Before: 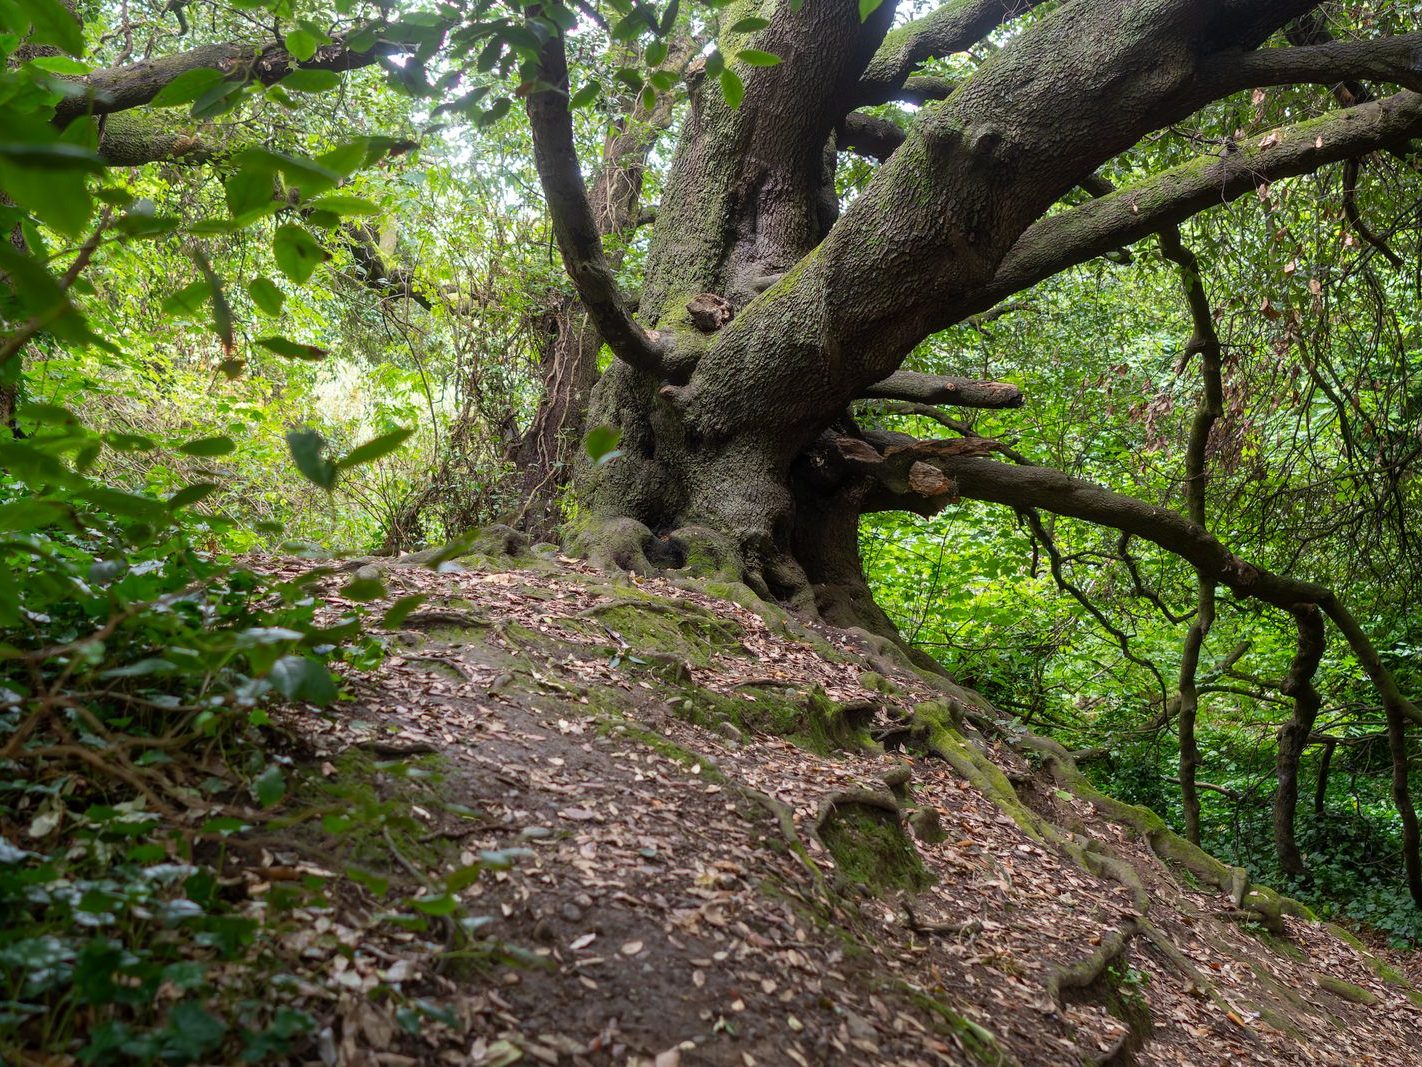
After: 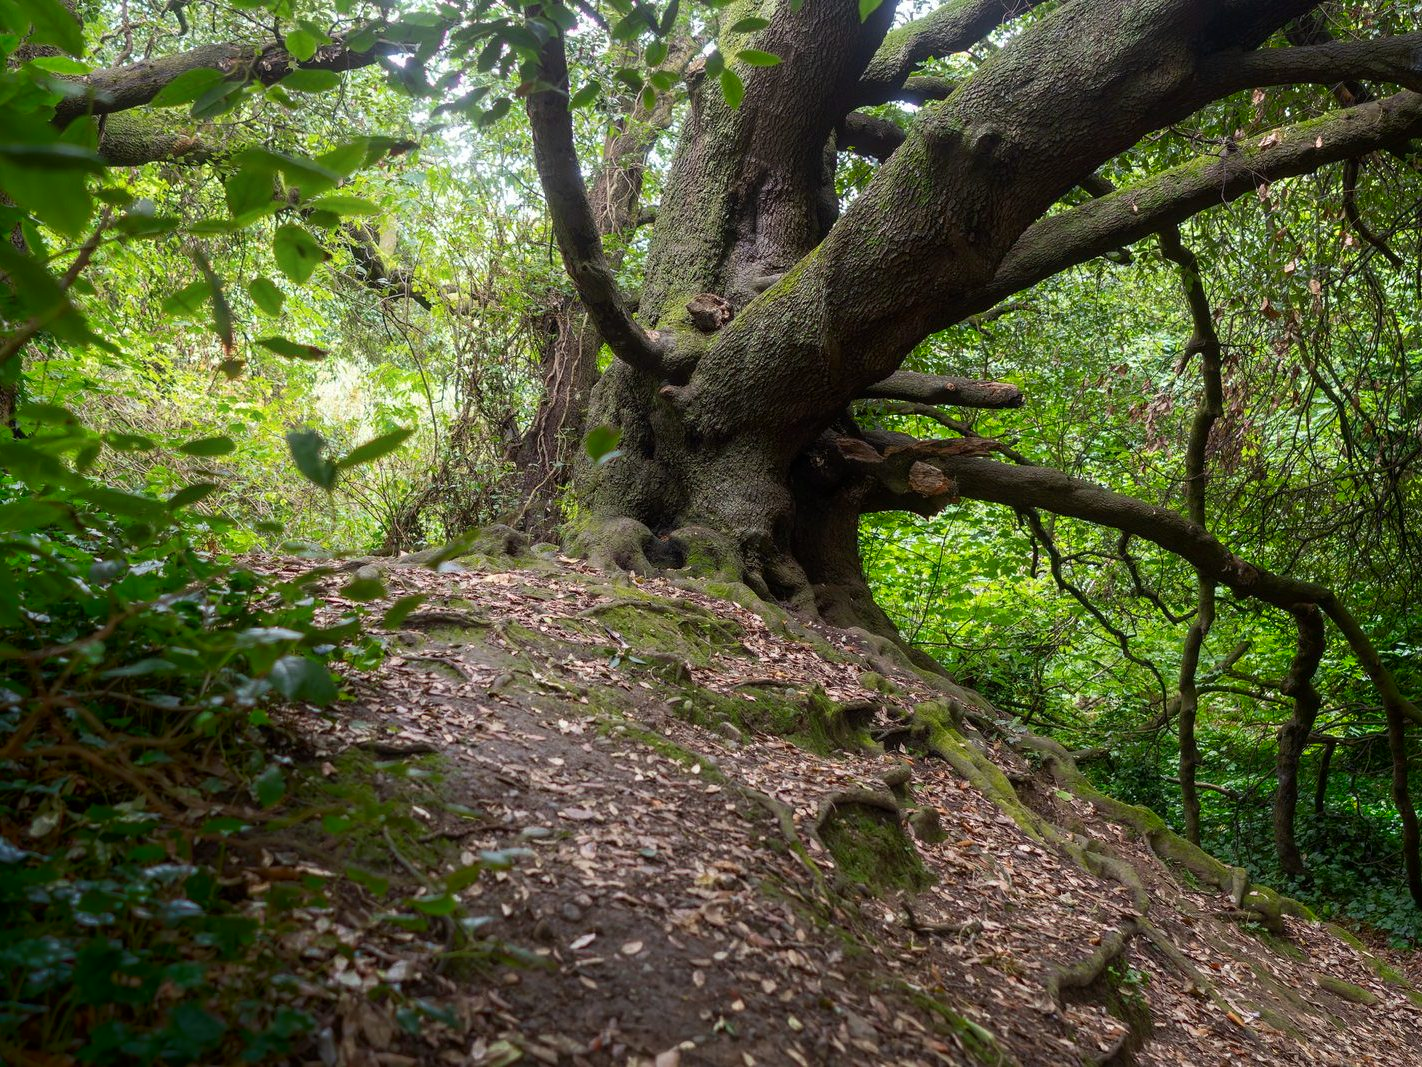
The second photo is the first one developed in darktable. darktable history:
shadows and highlights: shadows -55.67, highlights 85.11, soften with gaussian
